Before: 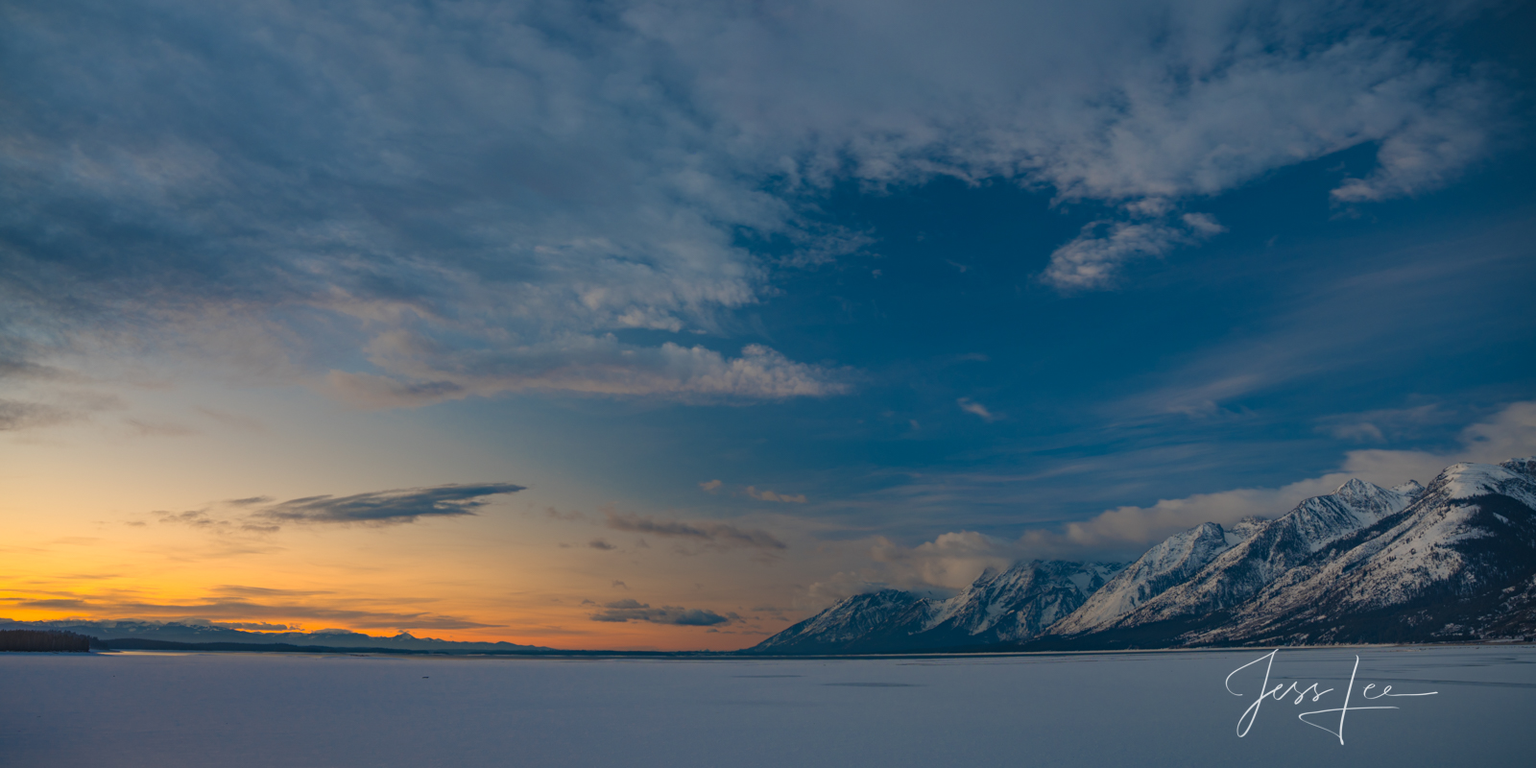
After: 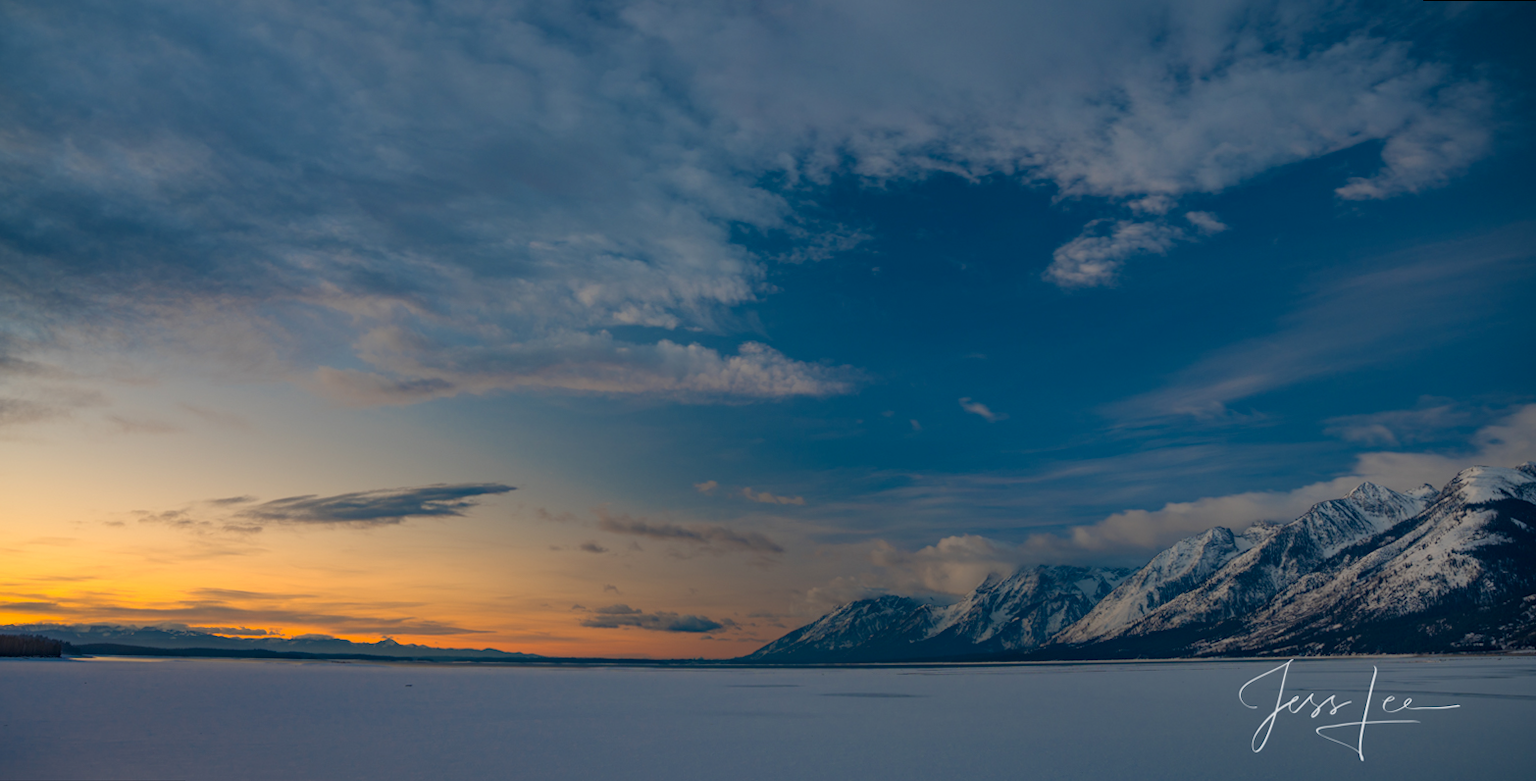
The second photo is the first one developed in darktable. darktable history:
exposure: black level correction 0.007, compensate highlight preservation false
rotate and perspective: rotation 0.226°, lens shift (vertical) -0.042, crop left 0.023, crop right 0.982, crop top 0.006, crop bottom 0.994
